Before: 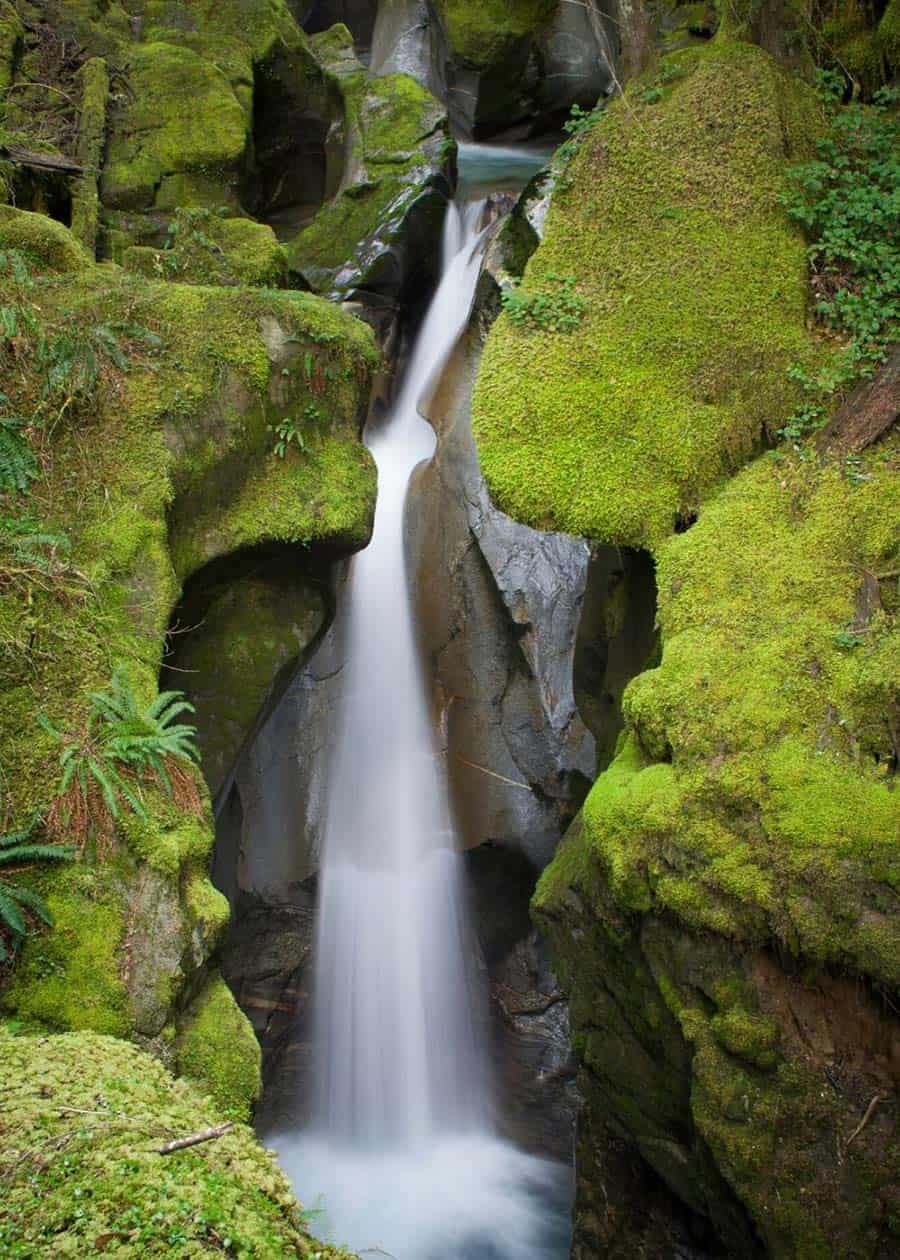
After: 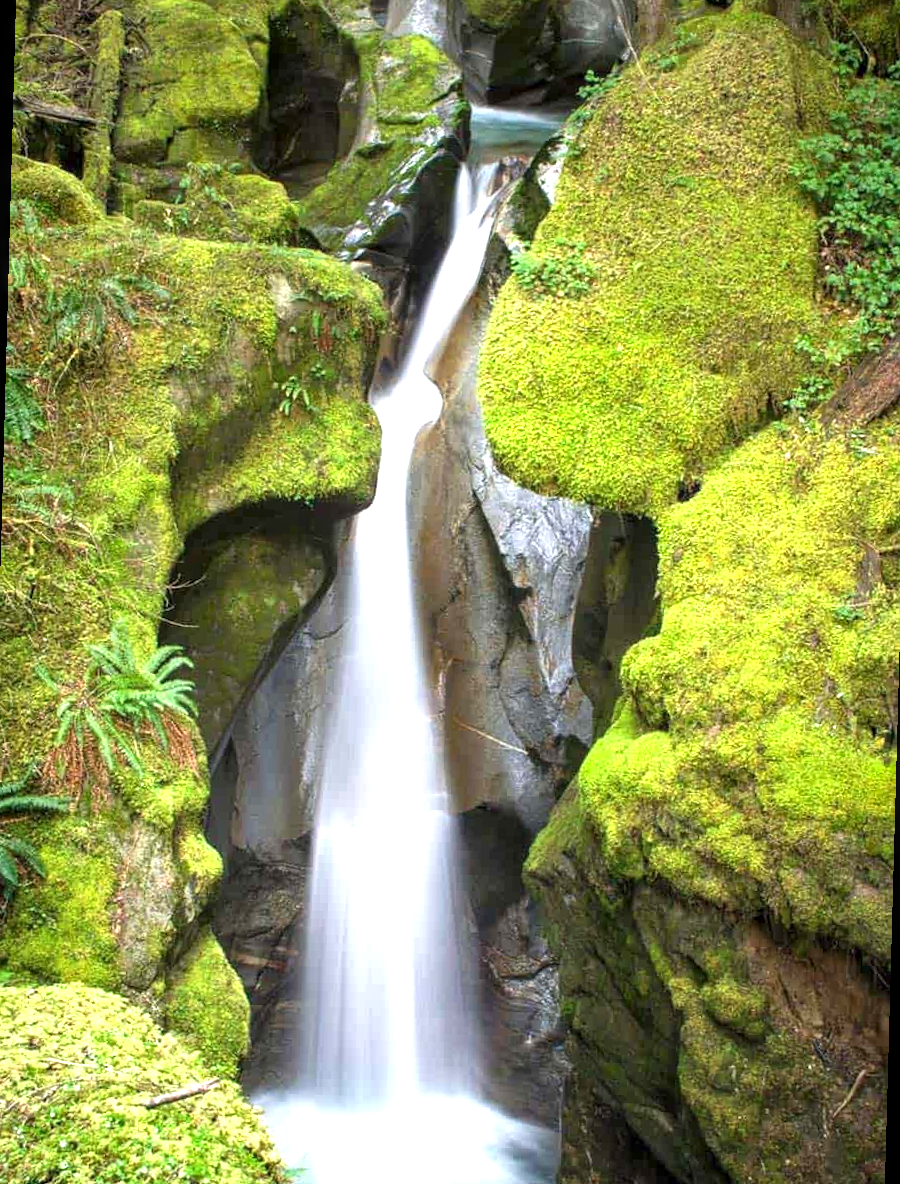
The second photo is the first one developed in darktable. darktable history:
exposure: black level correction 0, exposure 1.2 EV, compensate highlight preservation false
rotate and perspective: rotation 1.57°, crop left 0.018, crop right 0.982, crop top 0.039, crop bottom 0.961
local contrast: on, module defaults
base curve: curves: ch0 [(0, 0) (0.472, 0.455) (1, 1)], preserve colors none
